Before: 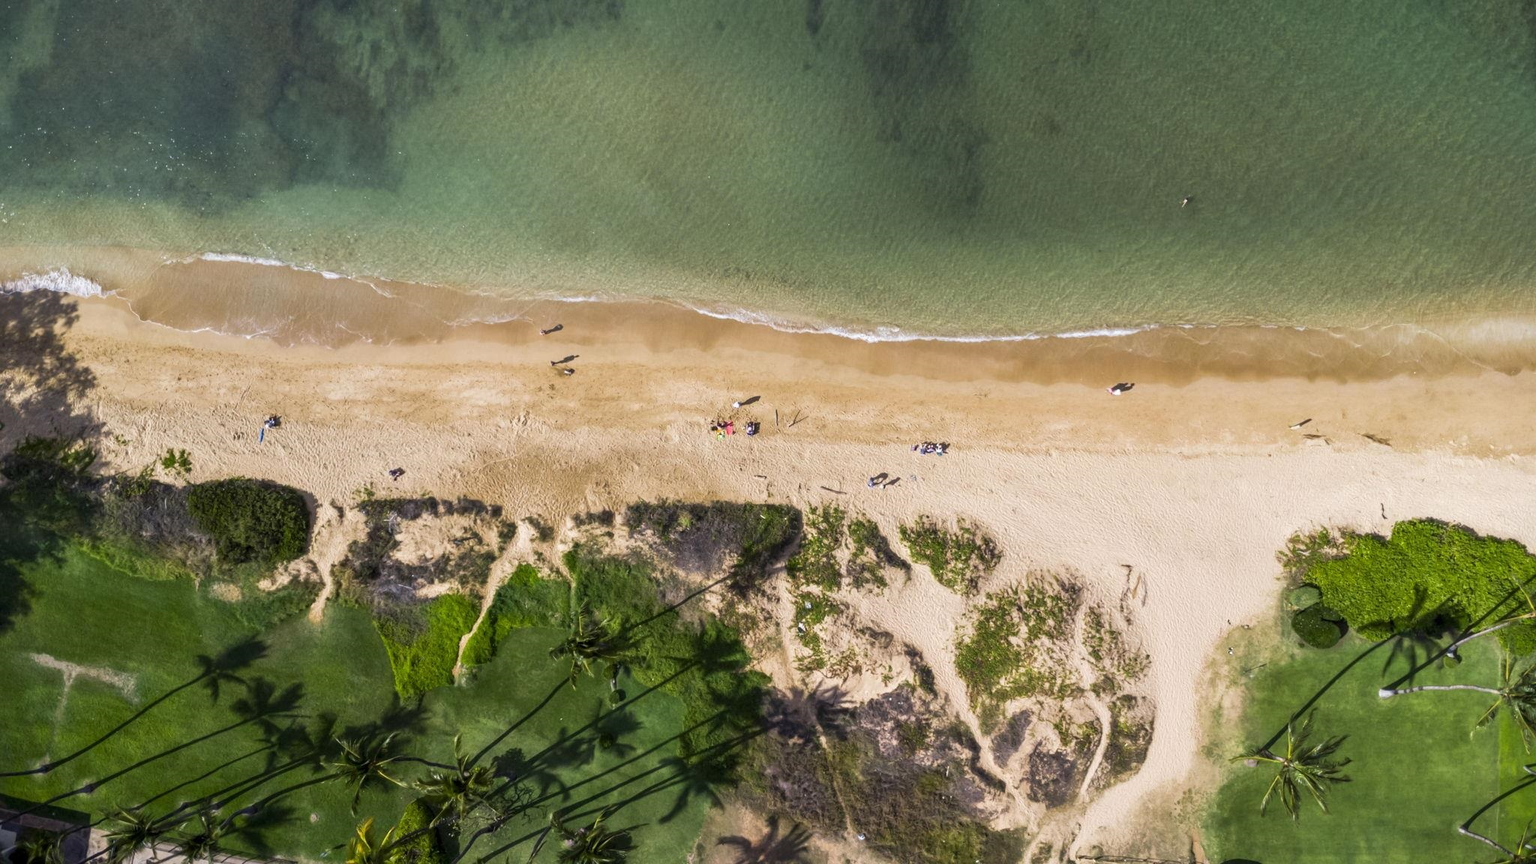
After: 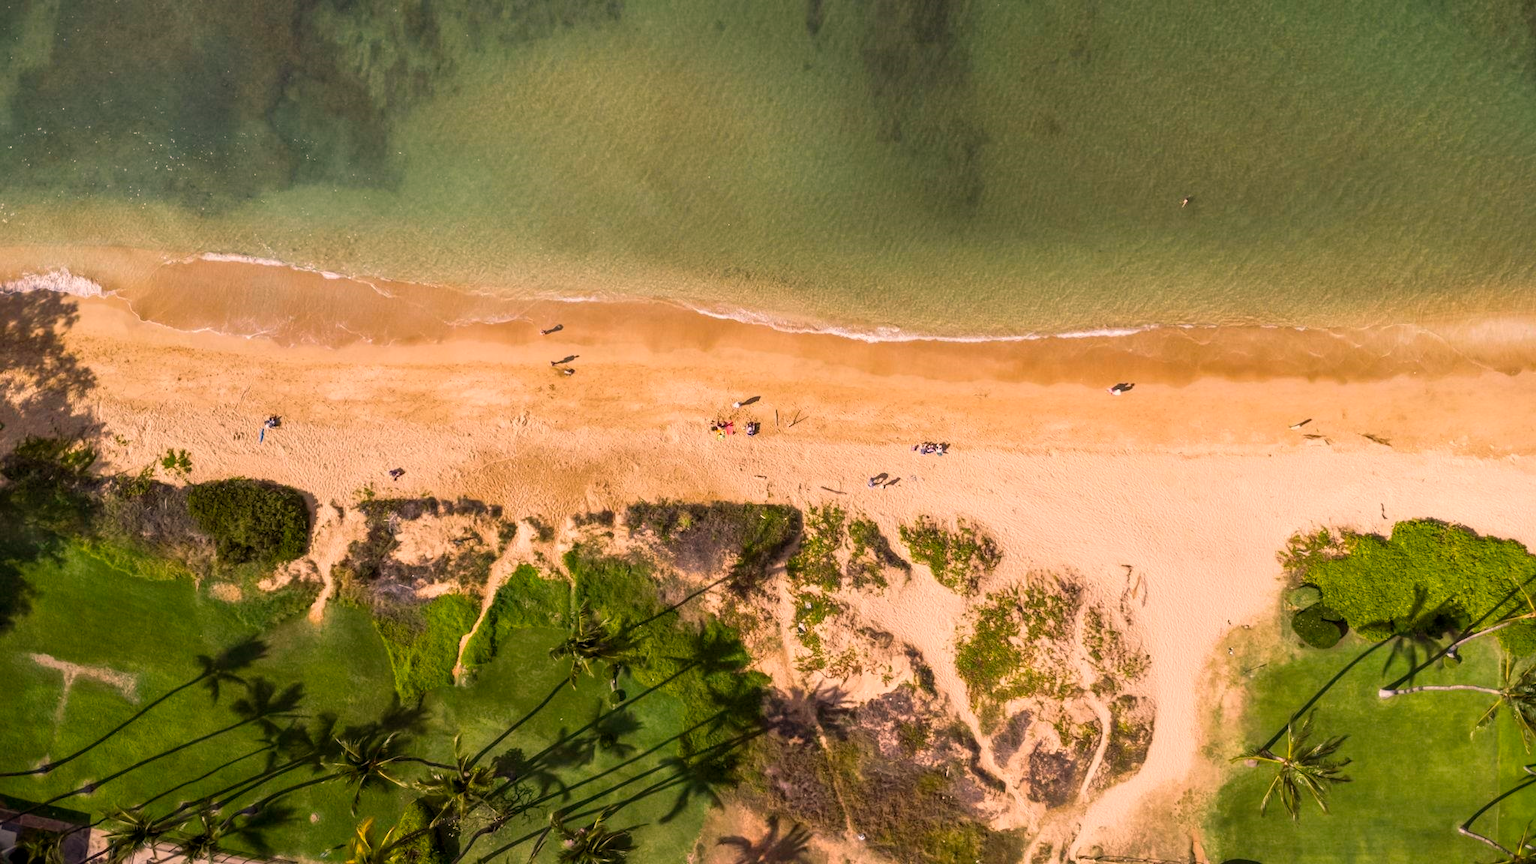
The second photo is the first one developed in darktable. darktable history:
color balance rgb: shadows lift › luminance -5%, shadows lift › chroma 1.1%, shadows lift › hue 219°, power › luminance 10%, power › chroma 2.83%, power › hue 60°, highlights gain › chroma 4.52%, highlights gain › hue 33.33°, saturation formula JzAzBz (2021)
